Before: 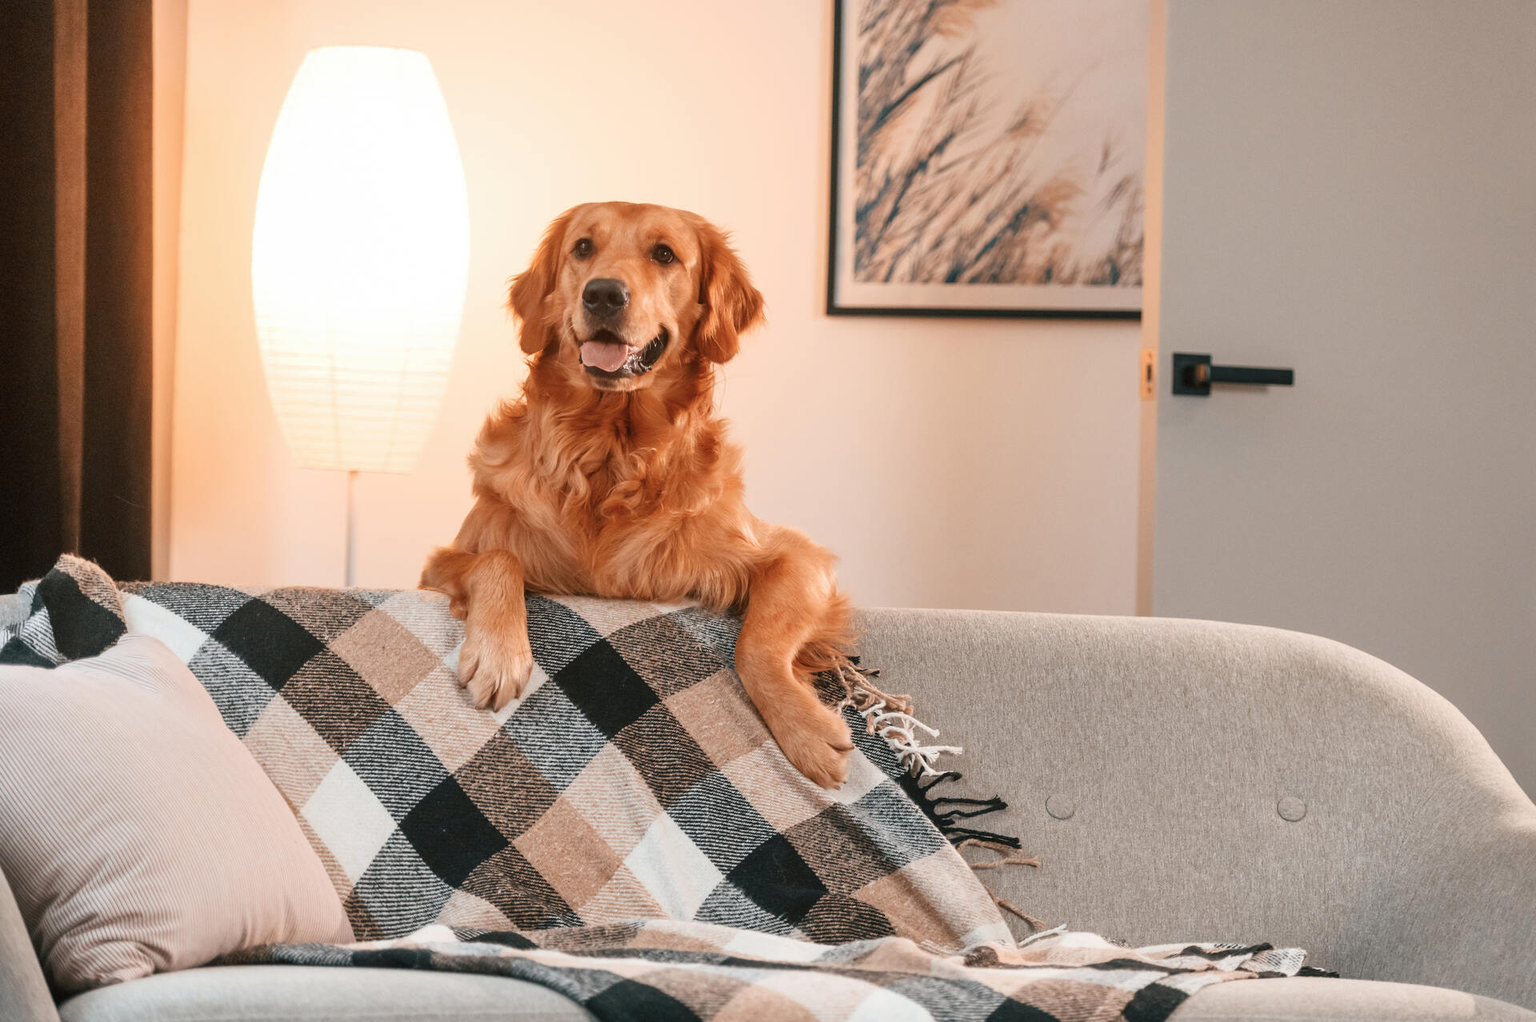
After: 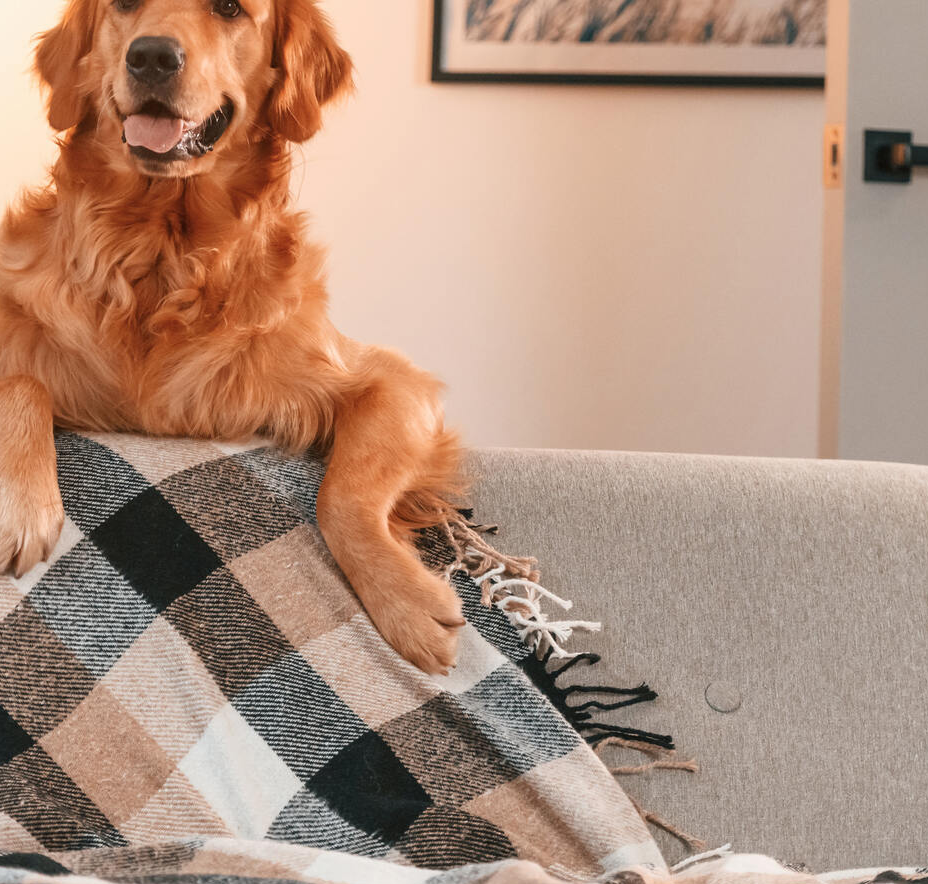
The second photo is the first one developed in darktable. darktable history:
crop: left 31.393%, top 24.452%, right 20.258%, bottom 6.333%
